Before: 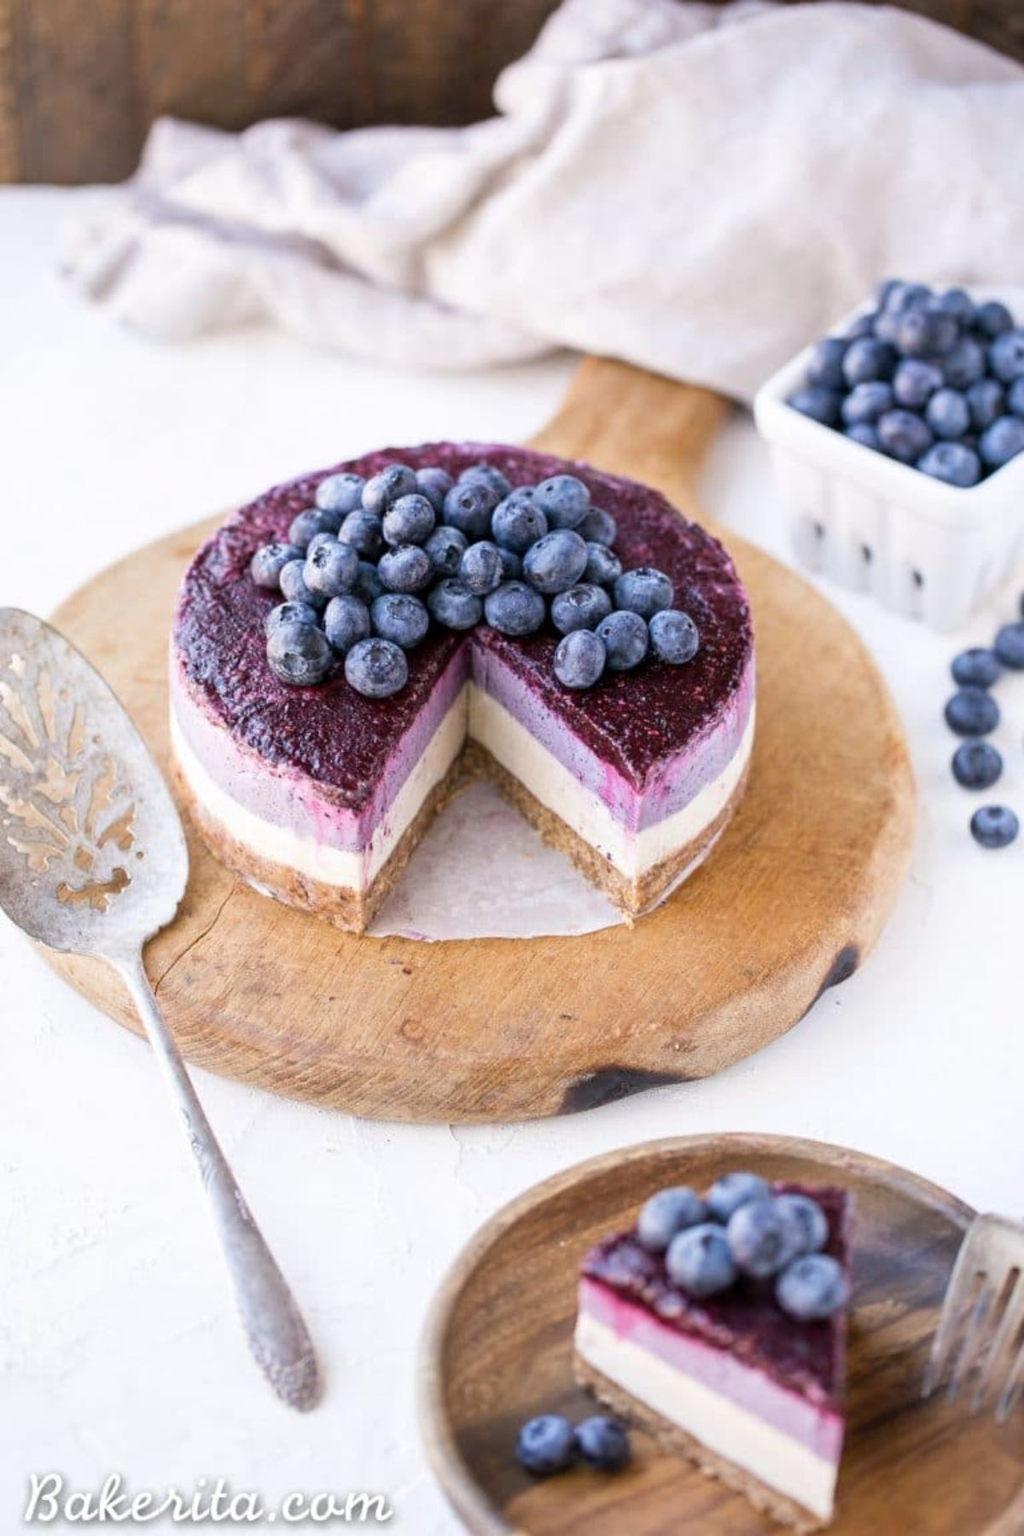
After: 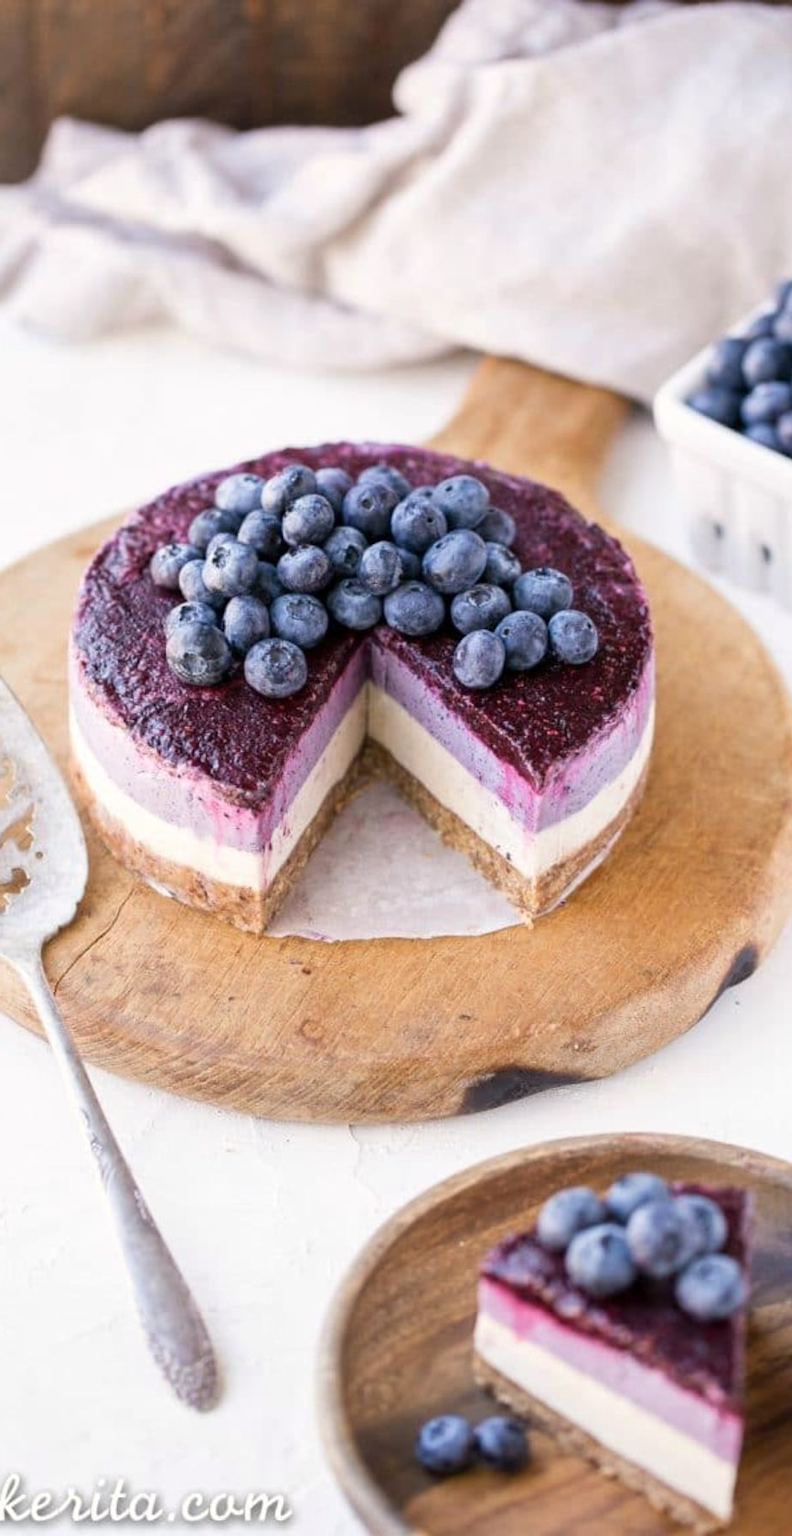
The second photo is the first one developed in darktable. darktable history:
crop: left 9.88%, right 12.664%
white balance: red 1.009, blue 0.985
